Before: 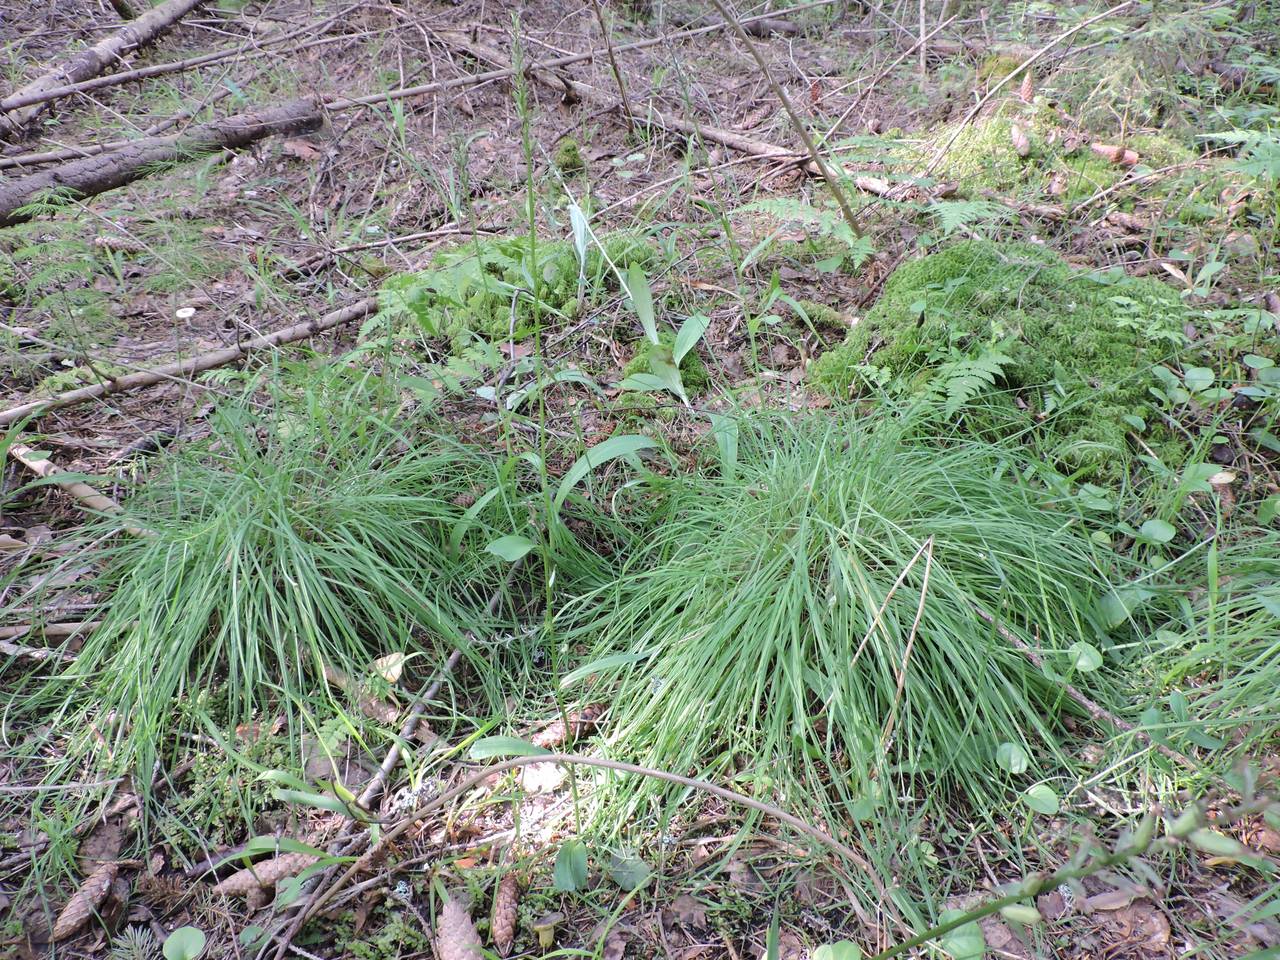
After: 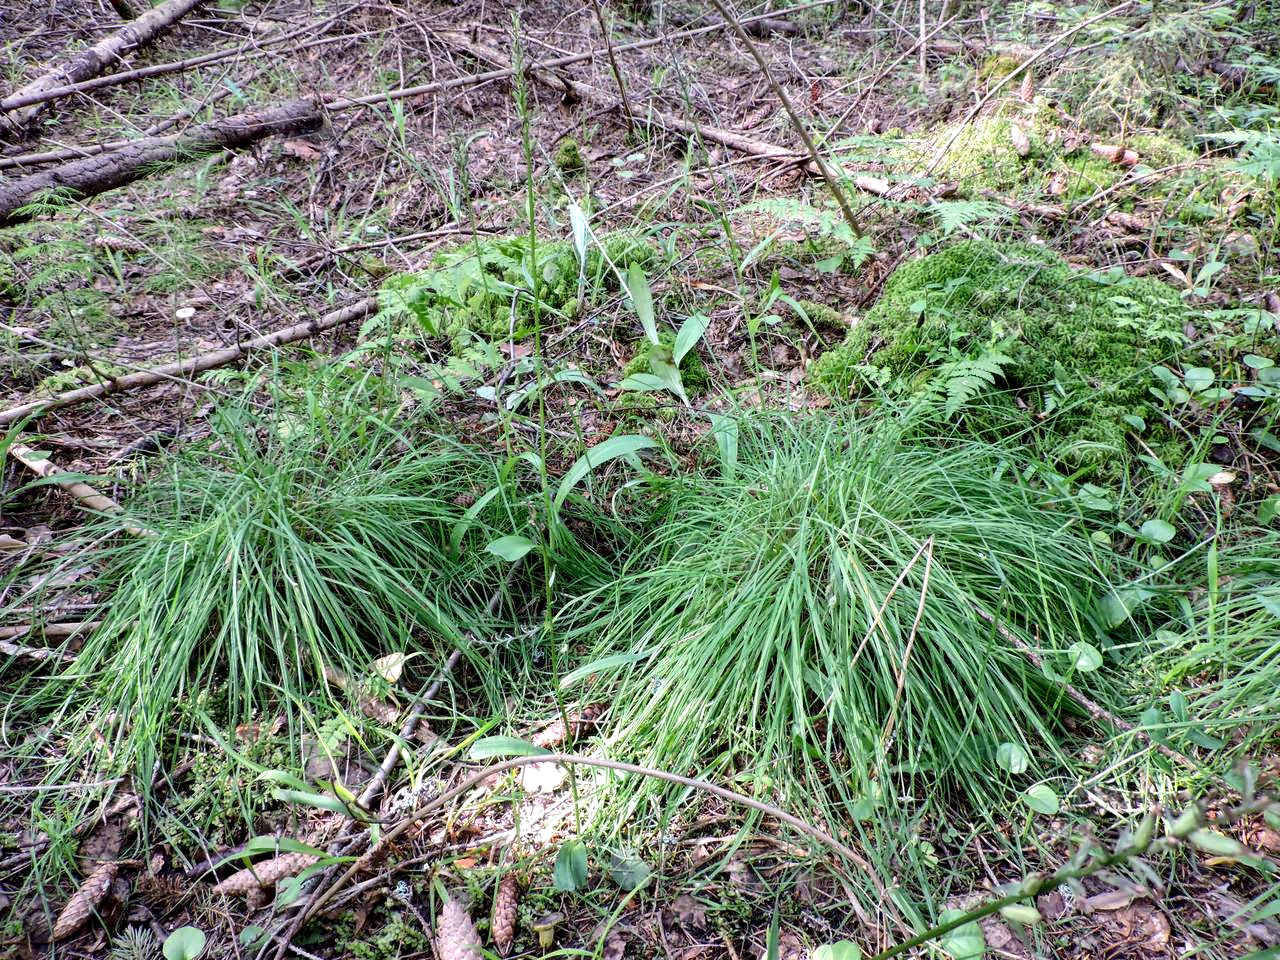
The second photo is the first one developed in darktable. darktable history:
contrast brightness saturation: contrast 0.19, brightness -0.11, saturation 0.21
local contrast: highlights 100%, shadows 100%, detail 200%, midtone range 0.2
